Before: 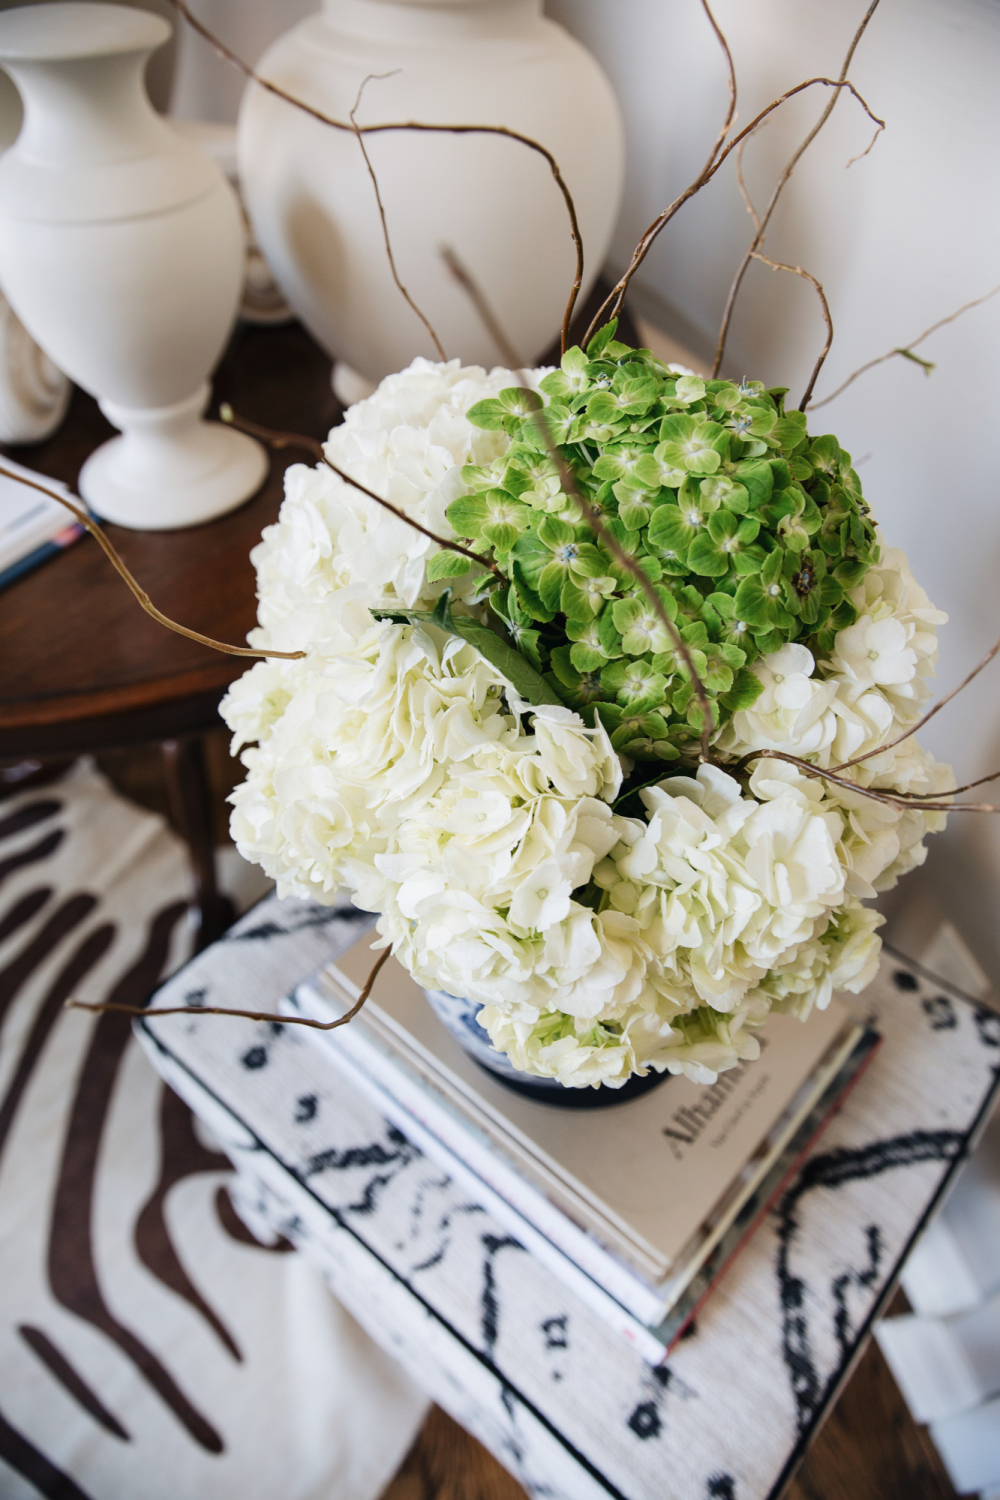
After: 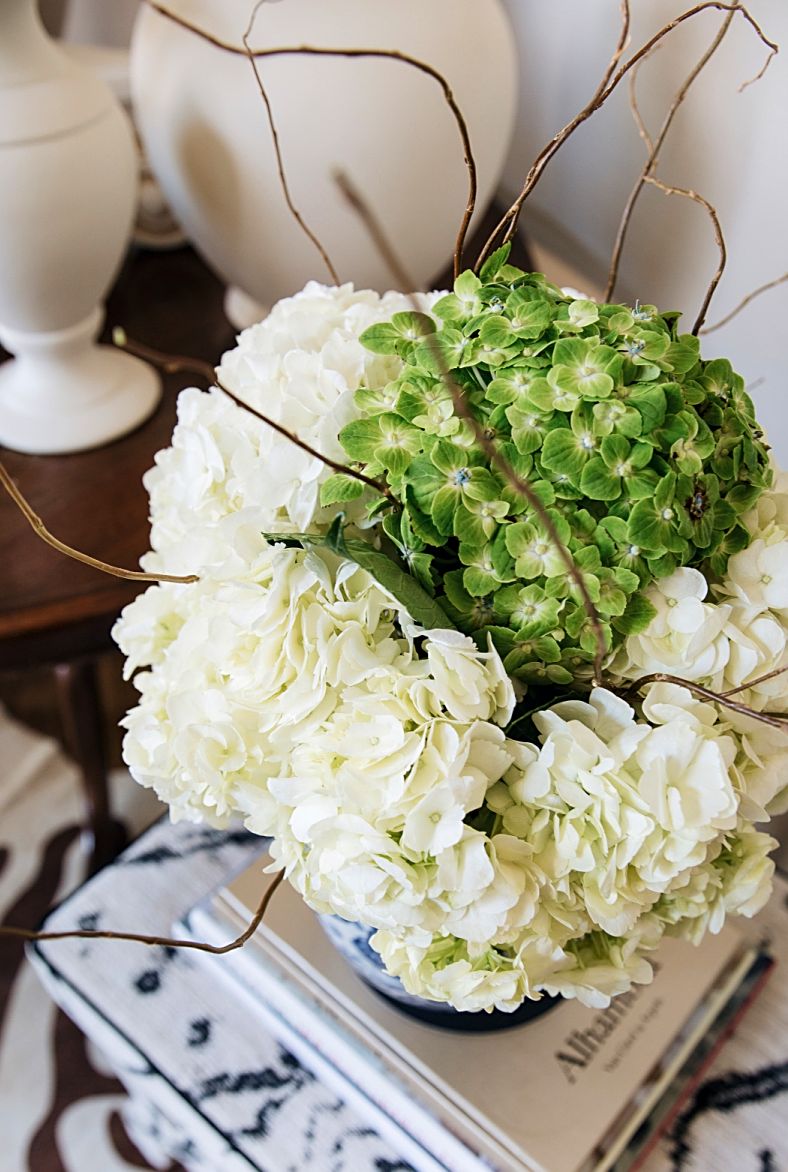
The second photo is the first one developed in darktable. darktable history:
crop and rotate: left 10.77%, top 5.1%, right 10.41%, bottom 16.76%
local contrast: highlights 100%, shadows 100%, detail 120%, midtone range 0.2
sharpen: on, module defaults
velvia: on, module defaults
